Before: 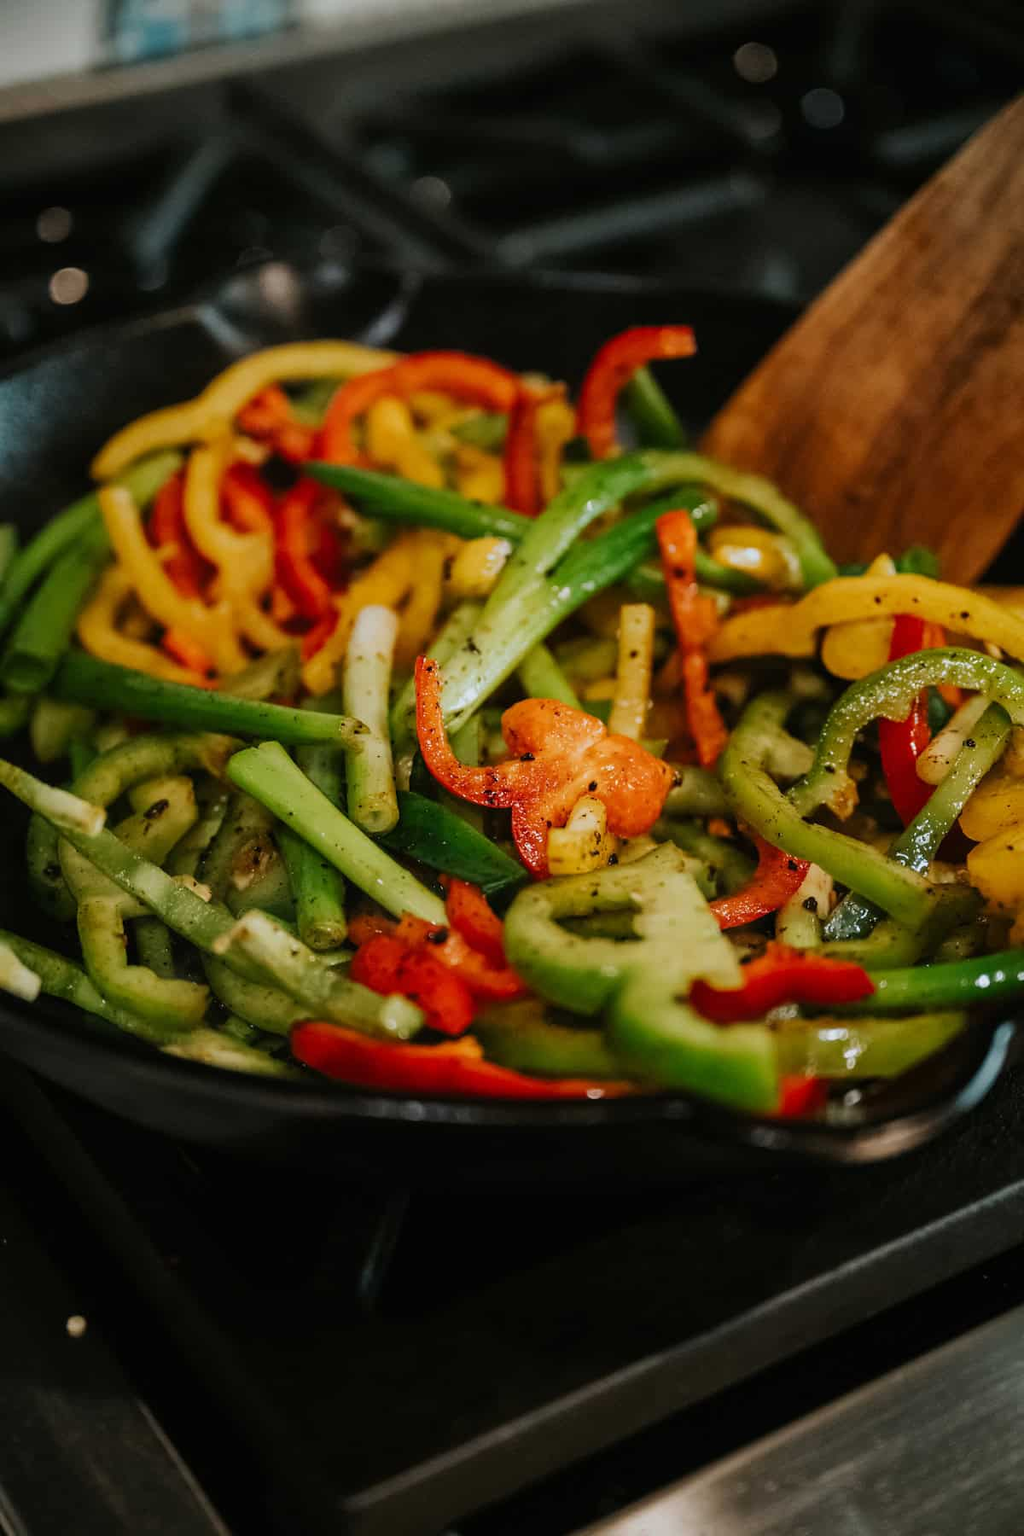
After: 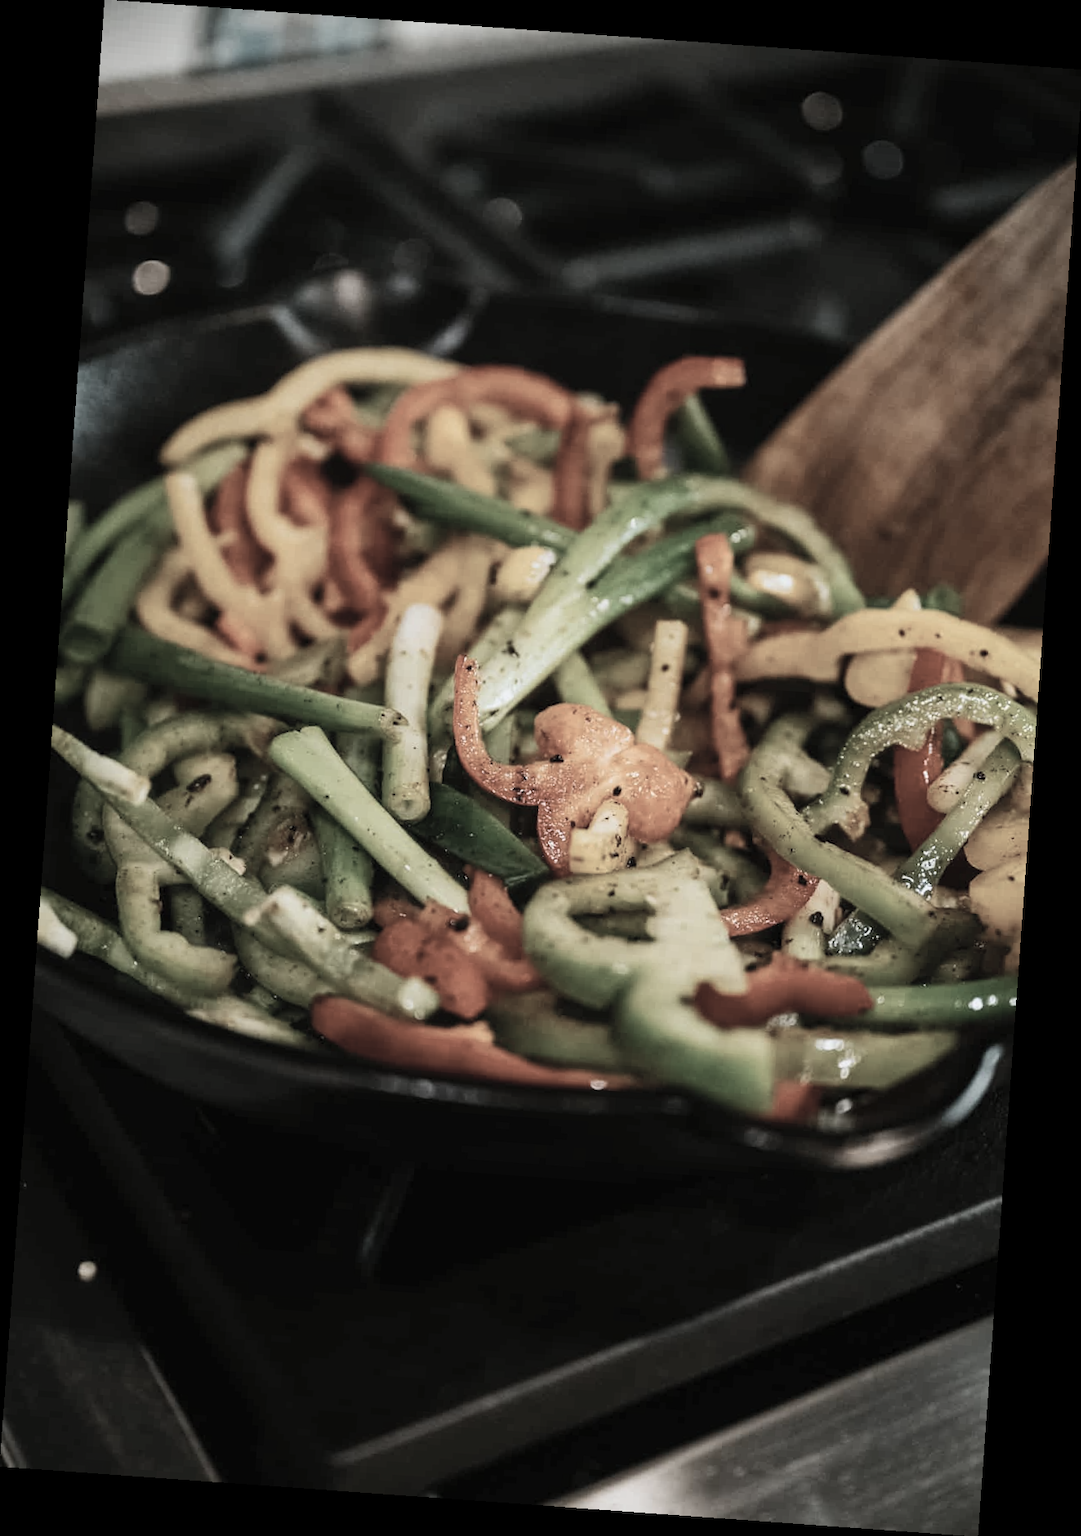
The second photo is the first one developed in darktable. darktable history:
contrast brightness saturation: contrast 0.2, brightness 0.15, saturation 0.14
color correction: saturation 0.3
rotate and perspective: rotation 4.1°, automatic cropping off
